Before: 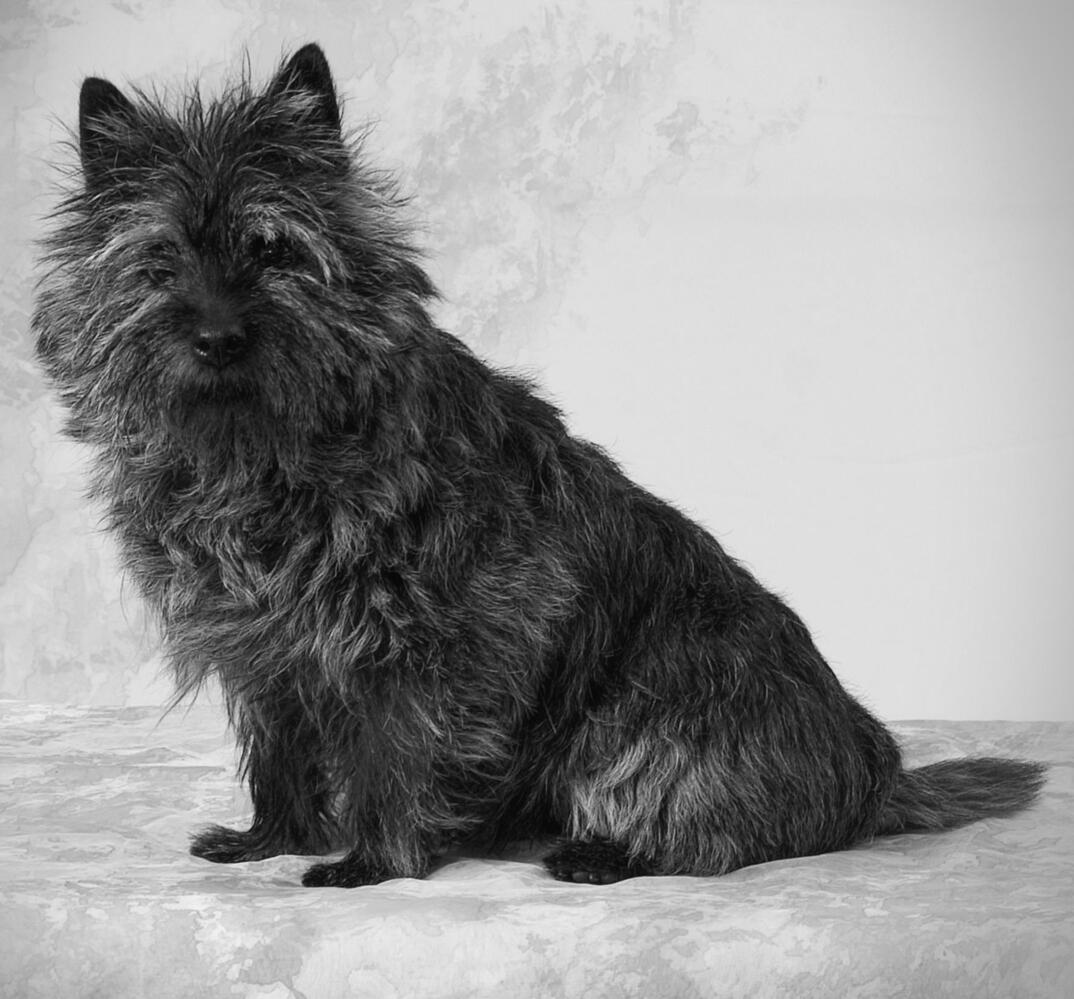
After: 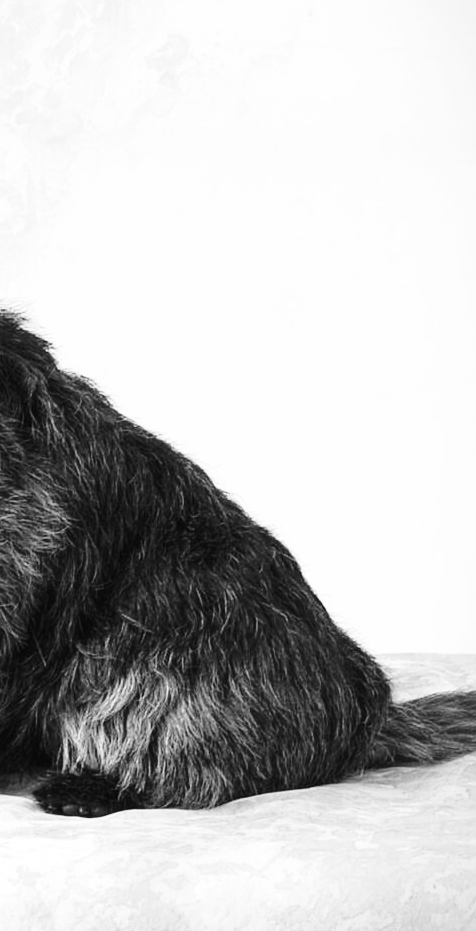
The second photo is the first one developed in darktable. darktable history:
base curve: curves: ch0 [(0, 0) (0.028, 0.03) (0.121, 0.232) (0.46, 0.748) (0.859, 0.968) (1, 1)], preserve colors none
color balance rgb: linear chroma grading › shadows 10.22%, linear chroma grading › highlights 10.061%, linear chroma grading › global chroma 15.292%, linear chroma grading › mid-tones 14.791%, perceptual saturation grading › global saturation 20%, perceptual saturation grading › highlights -25.401%, perceptual saturation grading › shadows 24.373%, perceptual brilliance grading › highlights 9.787%, perceptual brilliance grading › mid-tones 4.6%, global vibrance 20%
crop: left 47.535%, top 6.754%, right 8.054%
